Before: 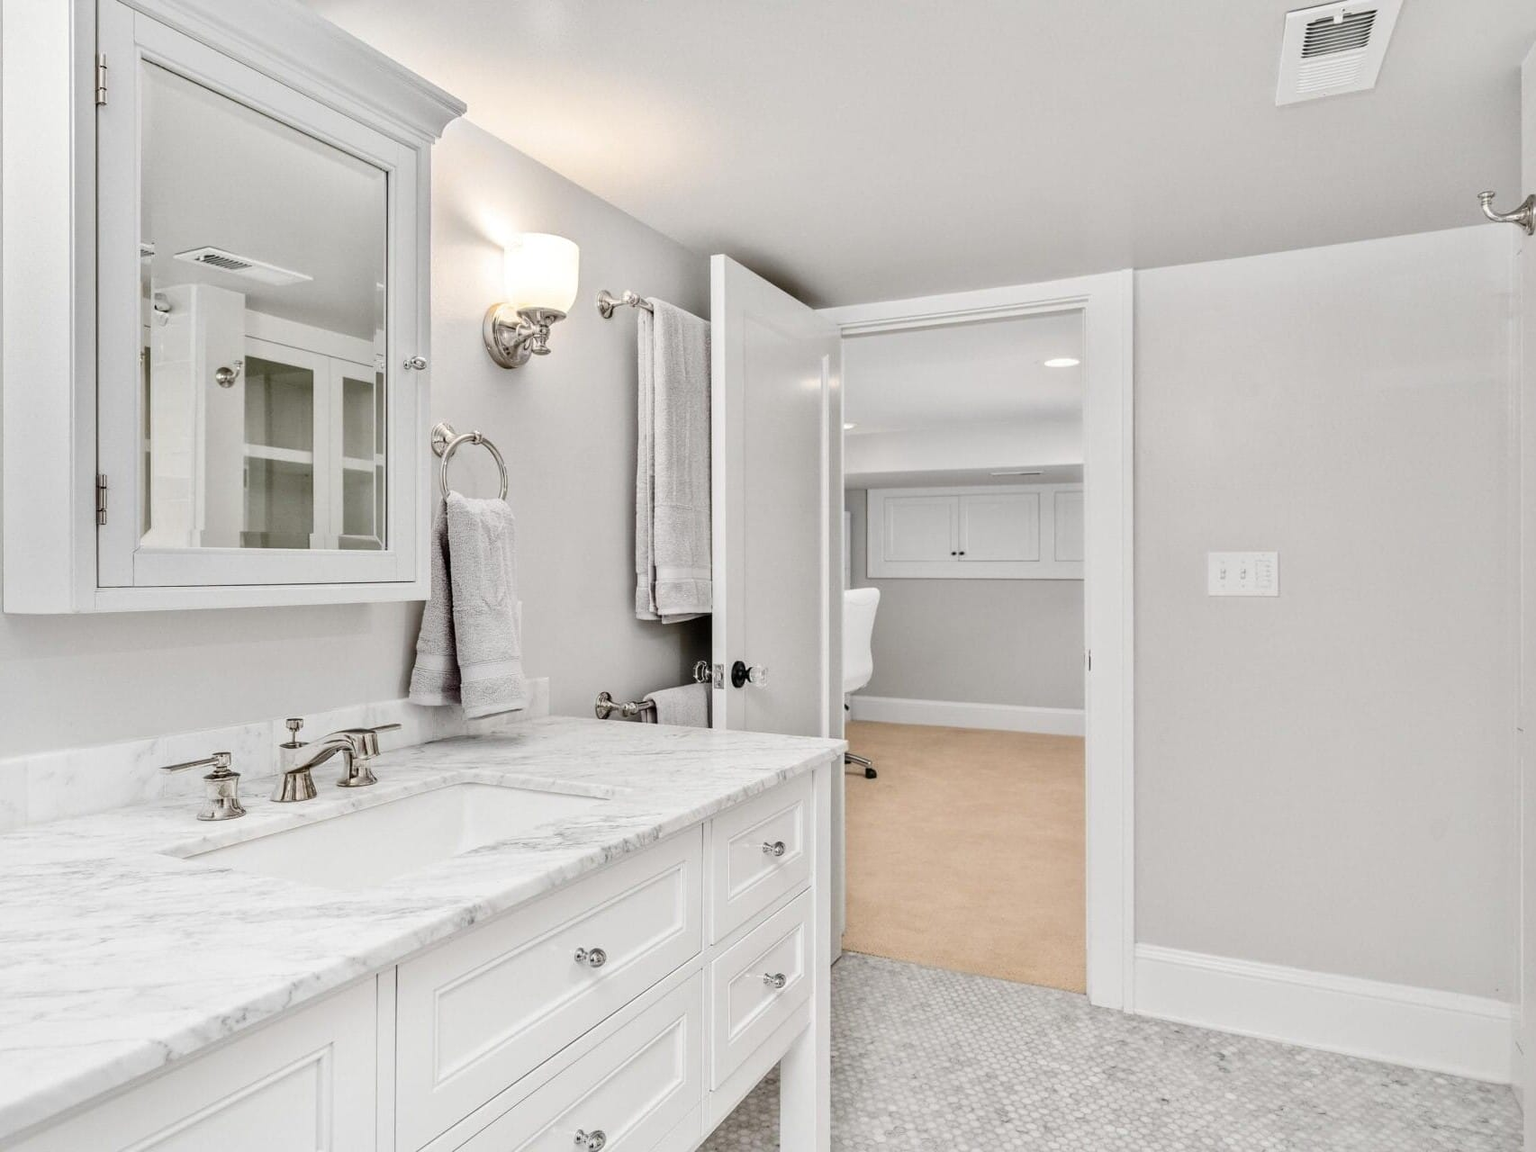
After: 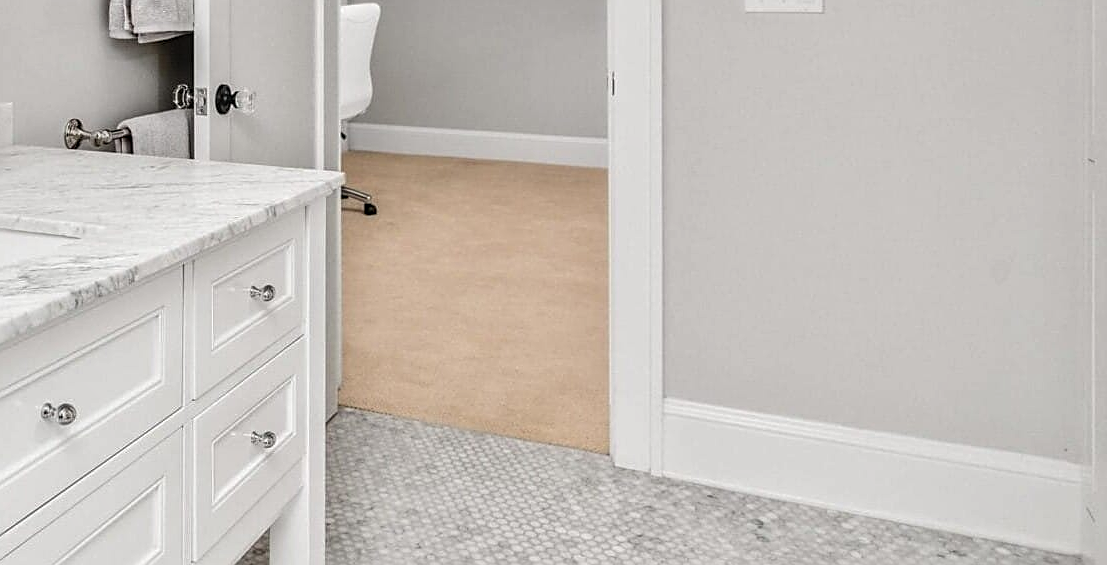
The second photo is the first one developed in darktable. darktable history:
local contrast: on, module defaults
sharpen: on, module defaults
tone equalizer: edges refinement/feathering 500, mask exposure compensation -1.57 EV, preserve details no
crop and rotate: left 35.081%, top 50.784%, bottom 5.002%
